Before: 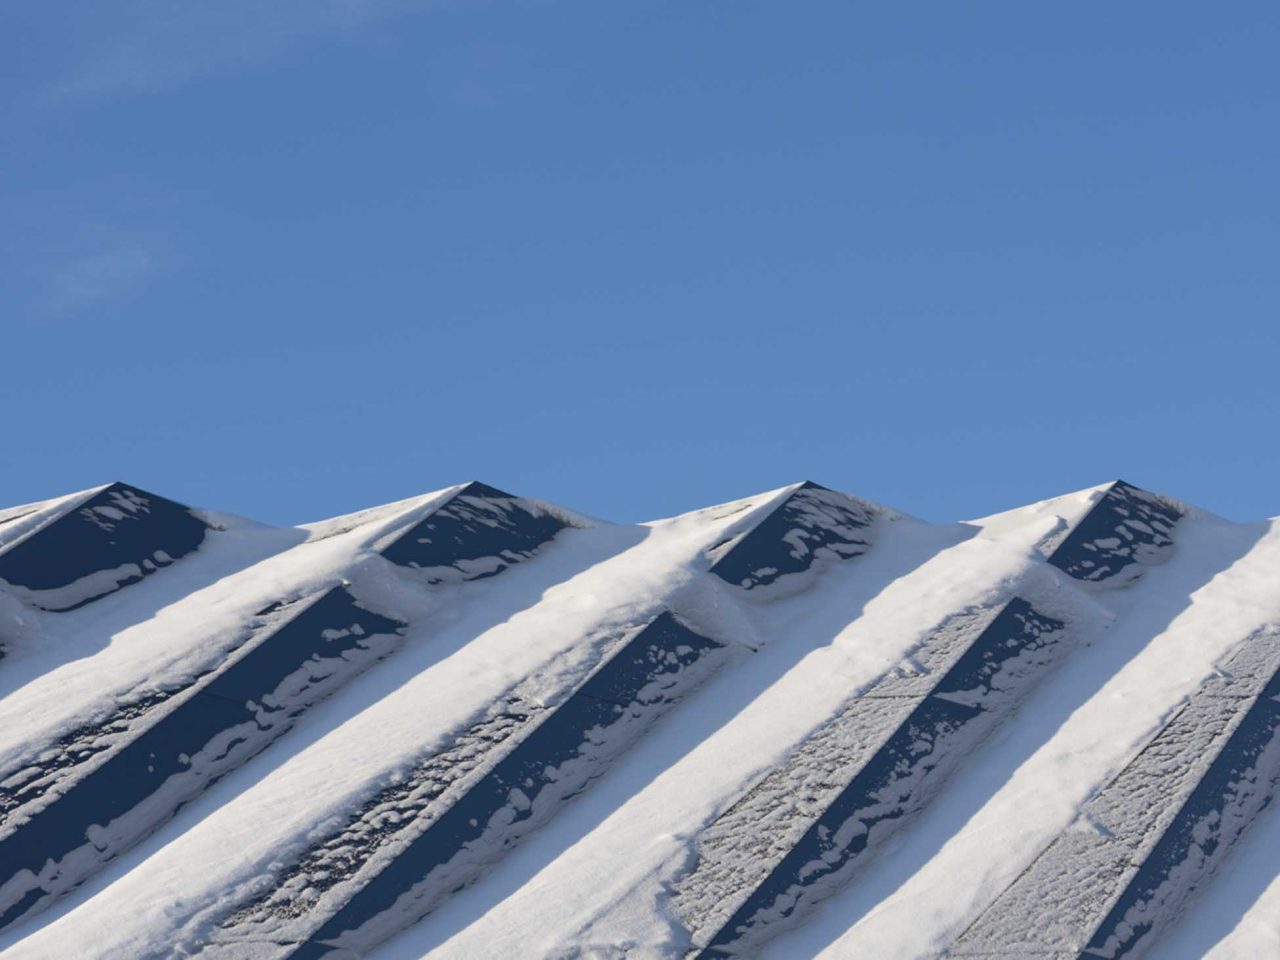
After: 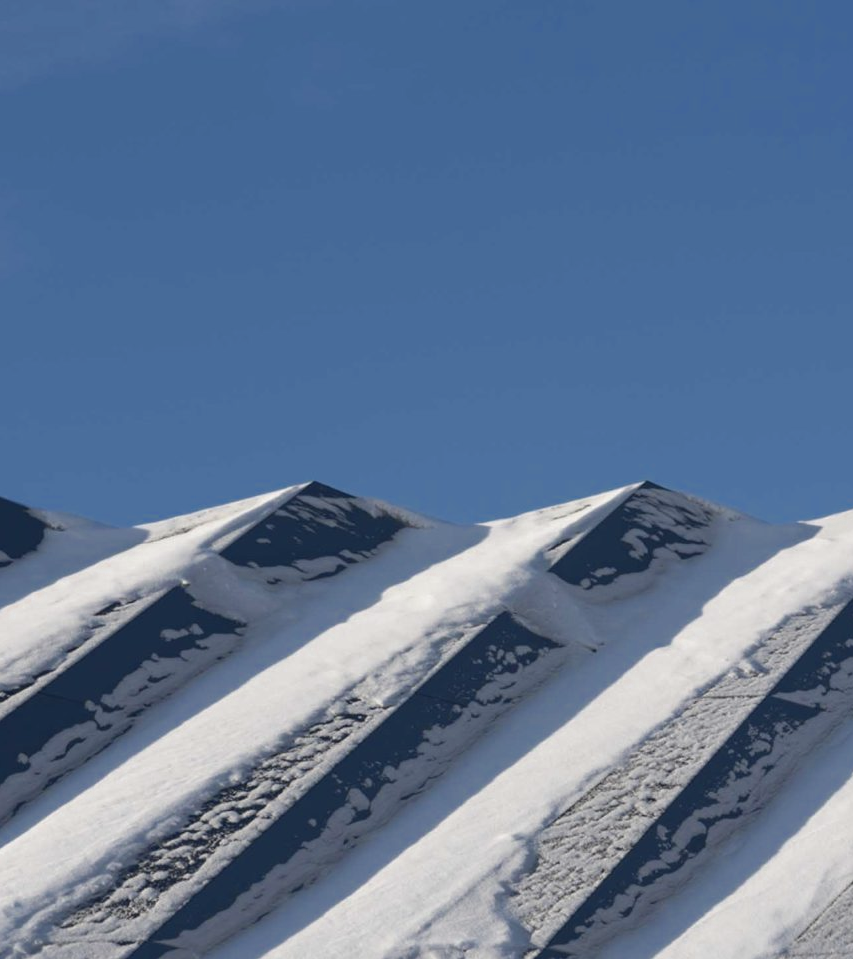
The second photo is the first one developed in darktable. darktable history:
crop and rotate: left 12.648%, right 20.685%
color zones: curves: ch0 [(0, 0.5) (0.125, 0.4) (0.25, 0.5) (0.375, 0.4) (0.5, 0.4) (0.625, 0.35) (0.75, 0.35) (0.875, 0.5)]; ch1 [(0, 0.35) (0.125, 0.45) (0.25, 0.35) (0.375, 0.35) (0.5, 0.35) (0.625, 0.35) (0.75, 0.45) (0.875, 0.35)]; ch2 [(0, 0.6) (0.125, 0.5) (0.25, 0.5) (0.375, 0.6) (0.5, 0.6) (0.625, 0.5) (0.75, 0.5) (0.875, 0.5)]
